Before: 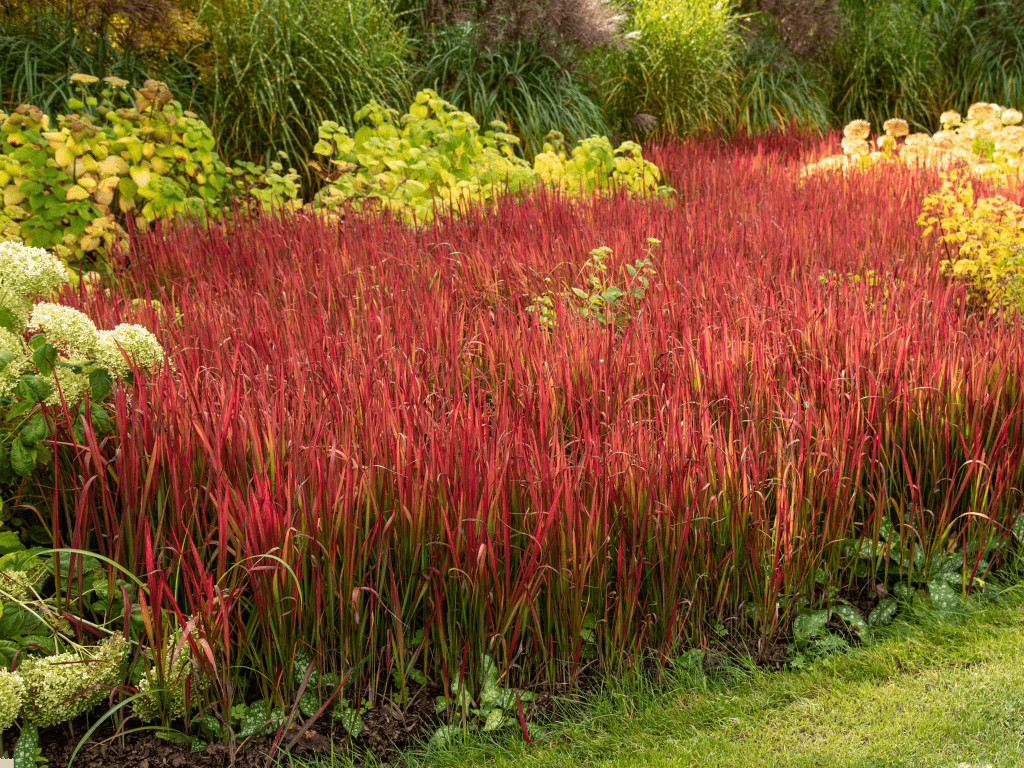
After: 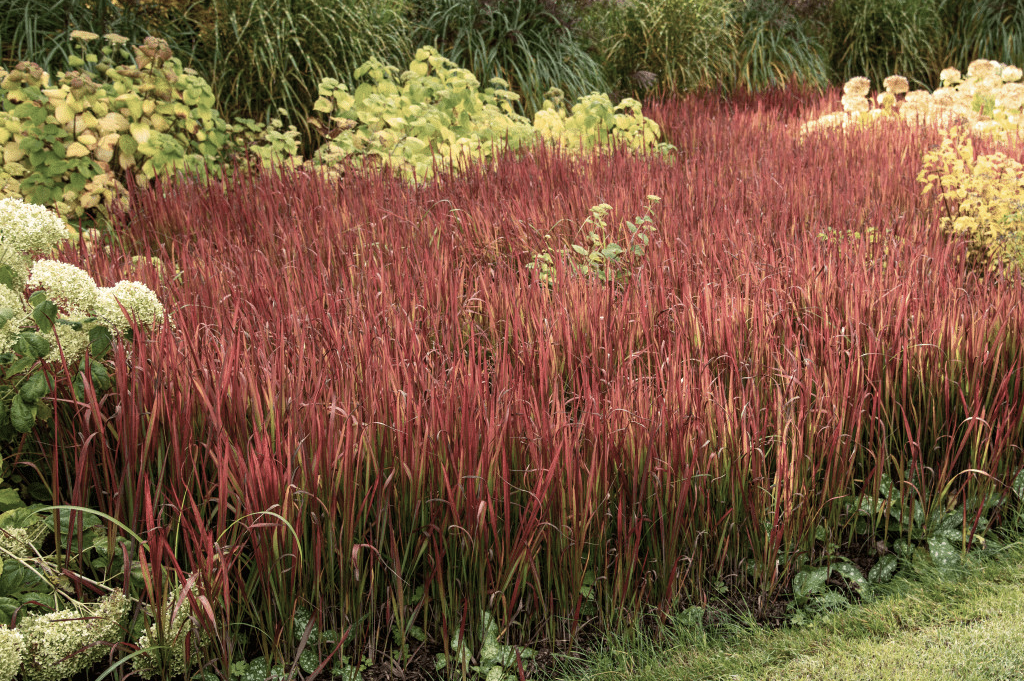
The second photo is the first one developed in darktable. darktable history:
tone equalizer: on, module defaults
crop and rotate: top 5.609%, bottom 5.609%
contrast brightness saturation: contrast 0.1, saturation -0.36
